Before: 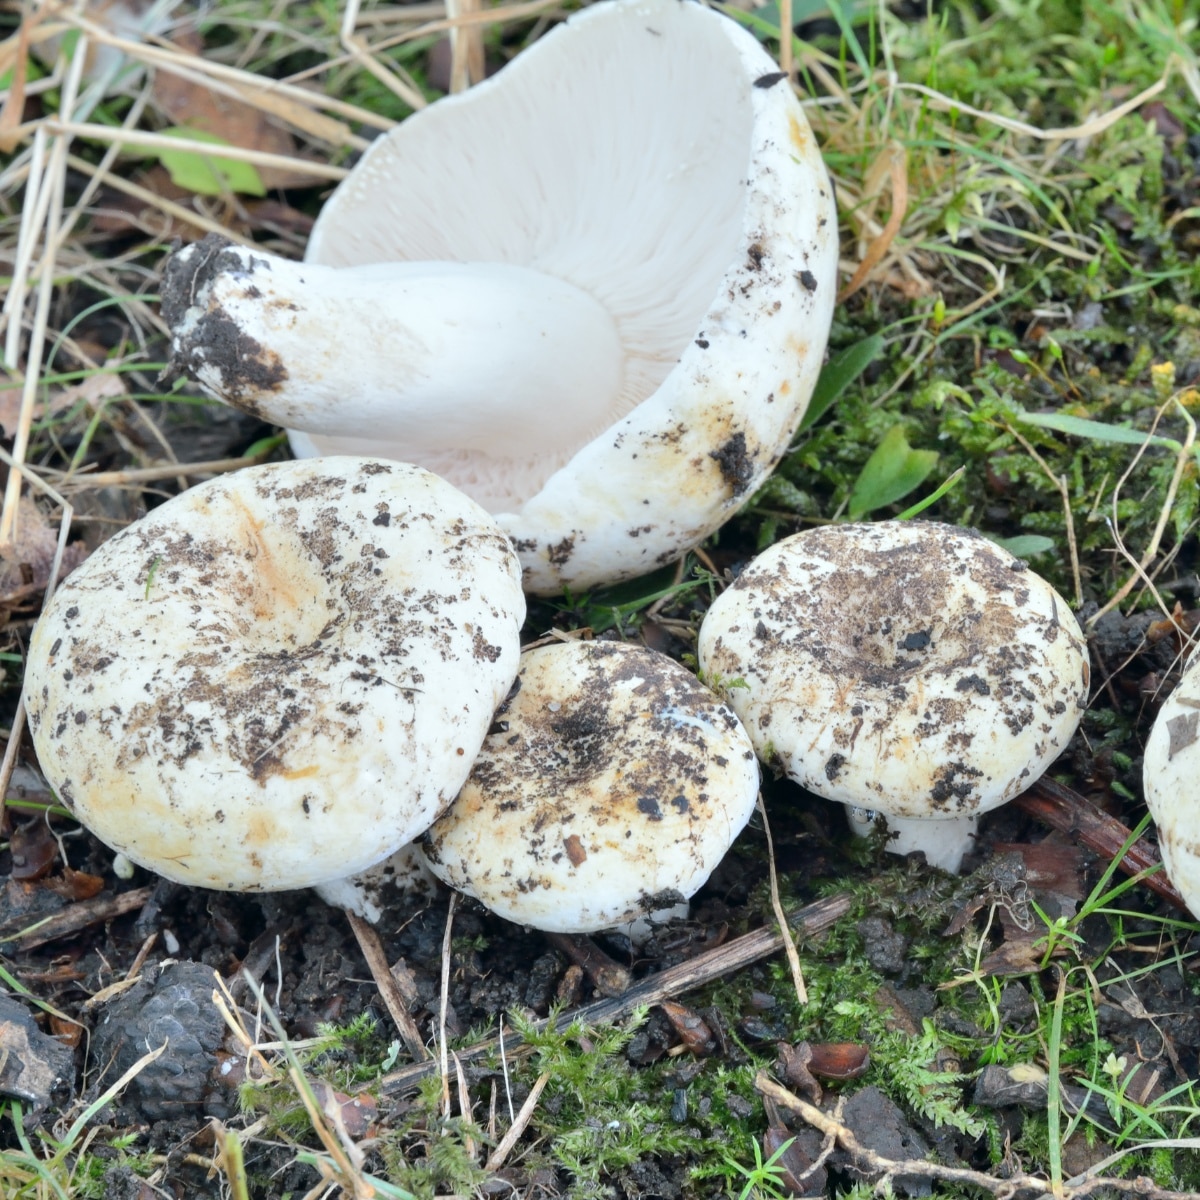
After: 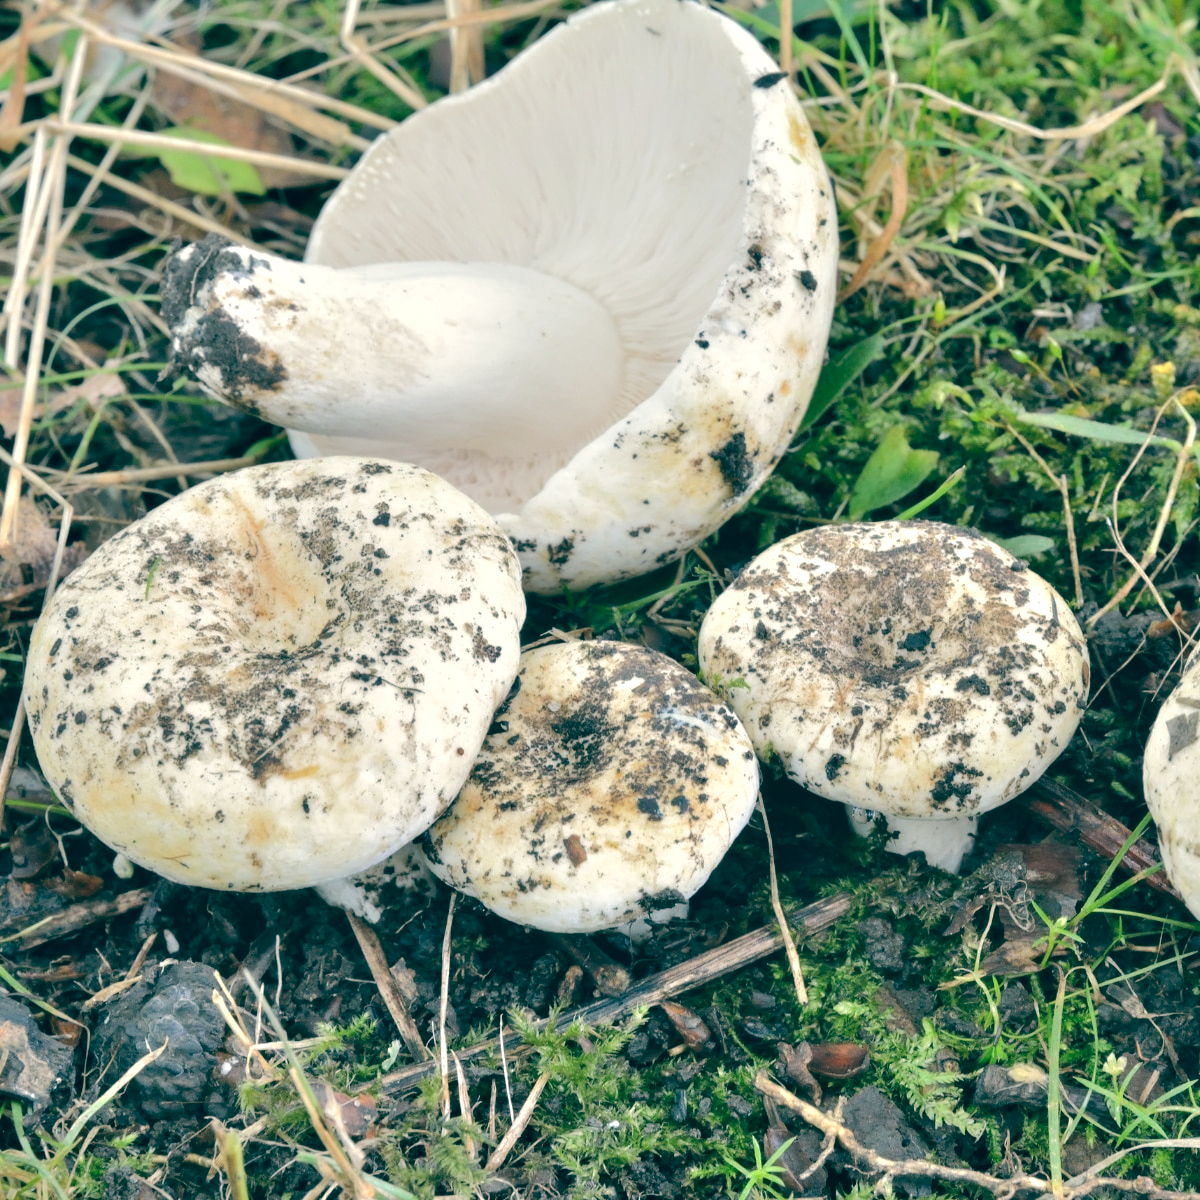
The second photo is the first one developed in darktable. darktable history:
base curve: curves: ch0 [(0, 0) (0.235, 0.266) (0.503, 0.496) (0.786, 0.72) (1, 1)]
color balance: lift [1.005, 0.99, 1.007, 1.01], gamma [1, 0.979, 1.011, 1.021], gain [0.923, 1.098, 1.025, 0.902], input saturation 90.45%, contrast 7.73%, output saturation 105.91%
contrast equalizer: y [[0.526, 0.53, 0.532, 0.532, 0.53, 0.525], [0.5 ×6], [0.5 ×6], [0 ×6], [0 ×6]]
